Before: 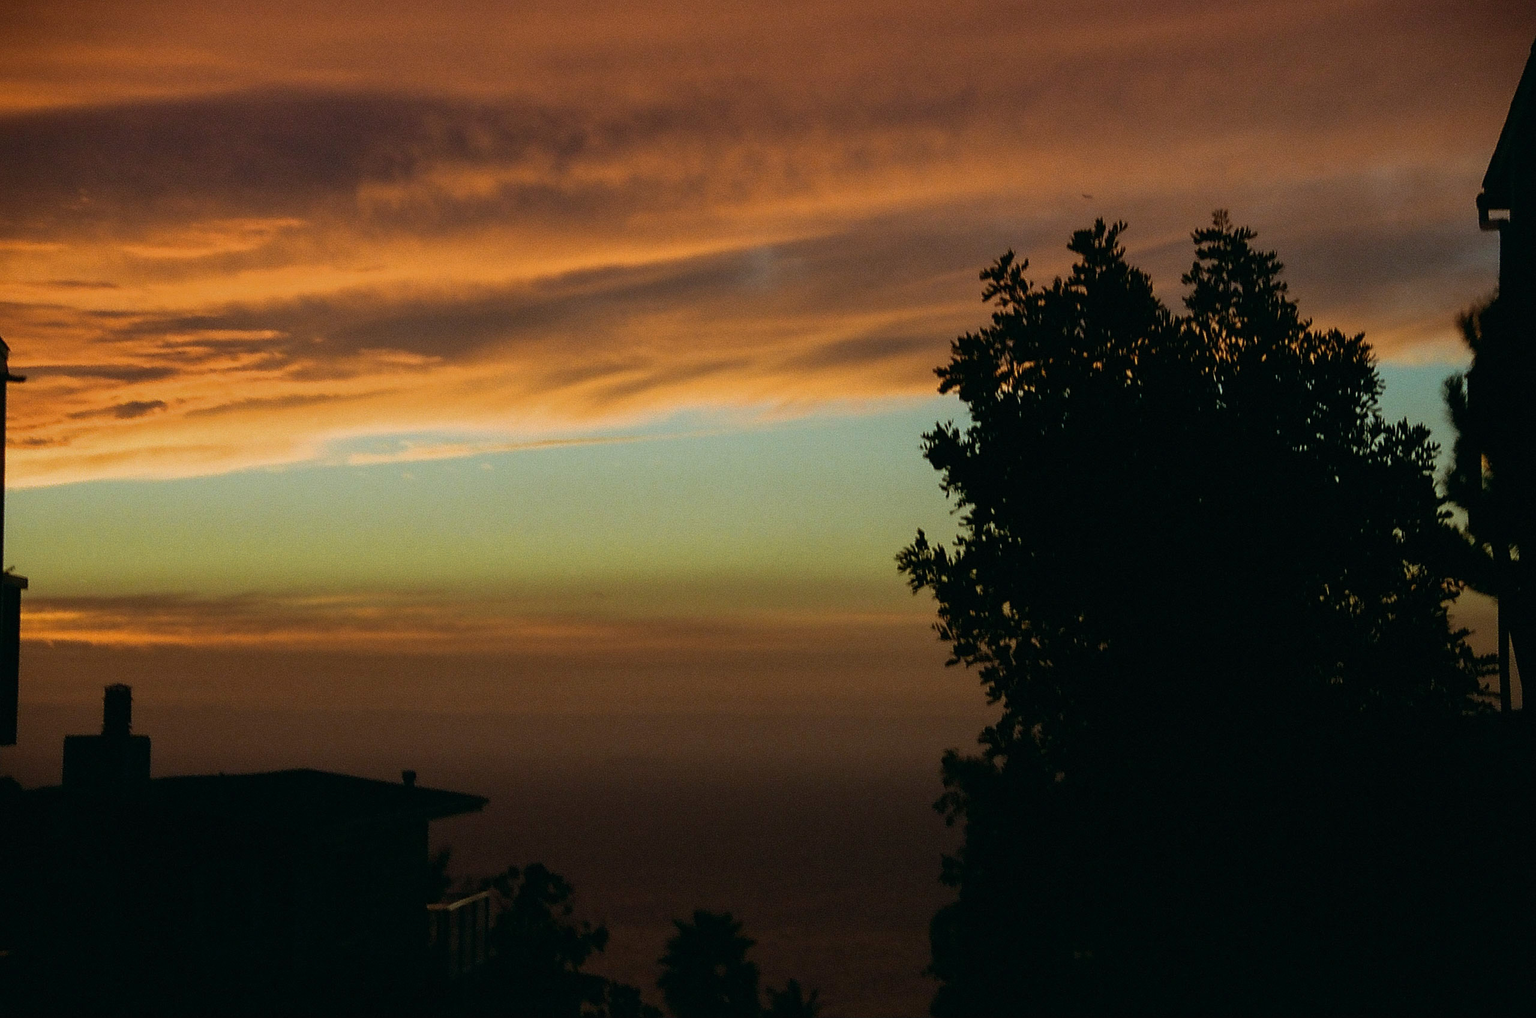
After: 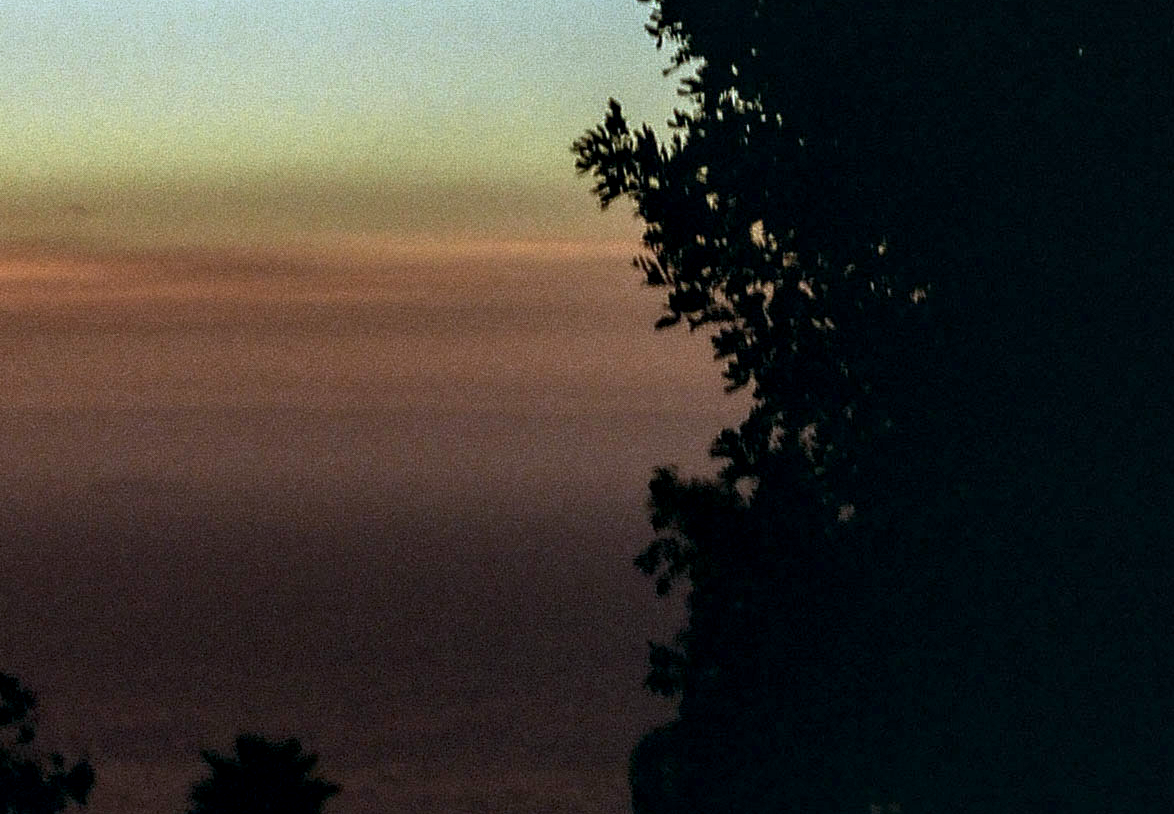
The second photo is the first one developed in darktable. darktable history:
exposure: exposure 0.649 EV, compensate highlight preservation false
color calibration: illuminant as shot in camera, x 0.379, y 0.396, temperature 4135.26 K
crop: left 35.965%, top 46.137%, right 18.165%, bottom 5.87%
local contrast: highlights 60%, shadows 60%, detail 160%
